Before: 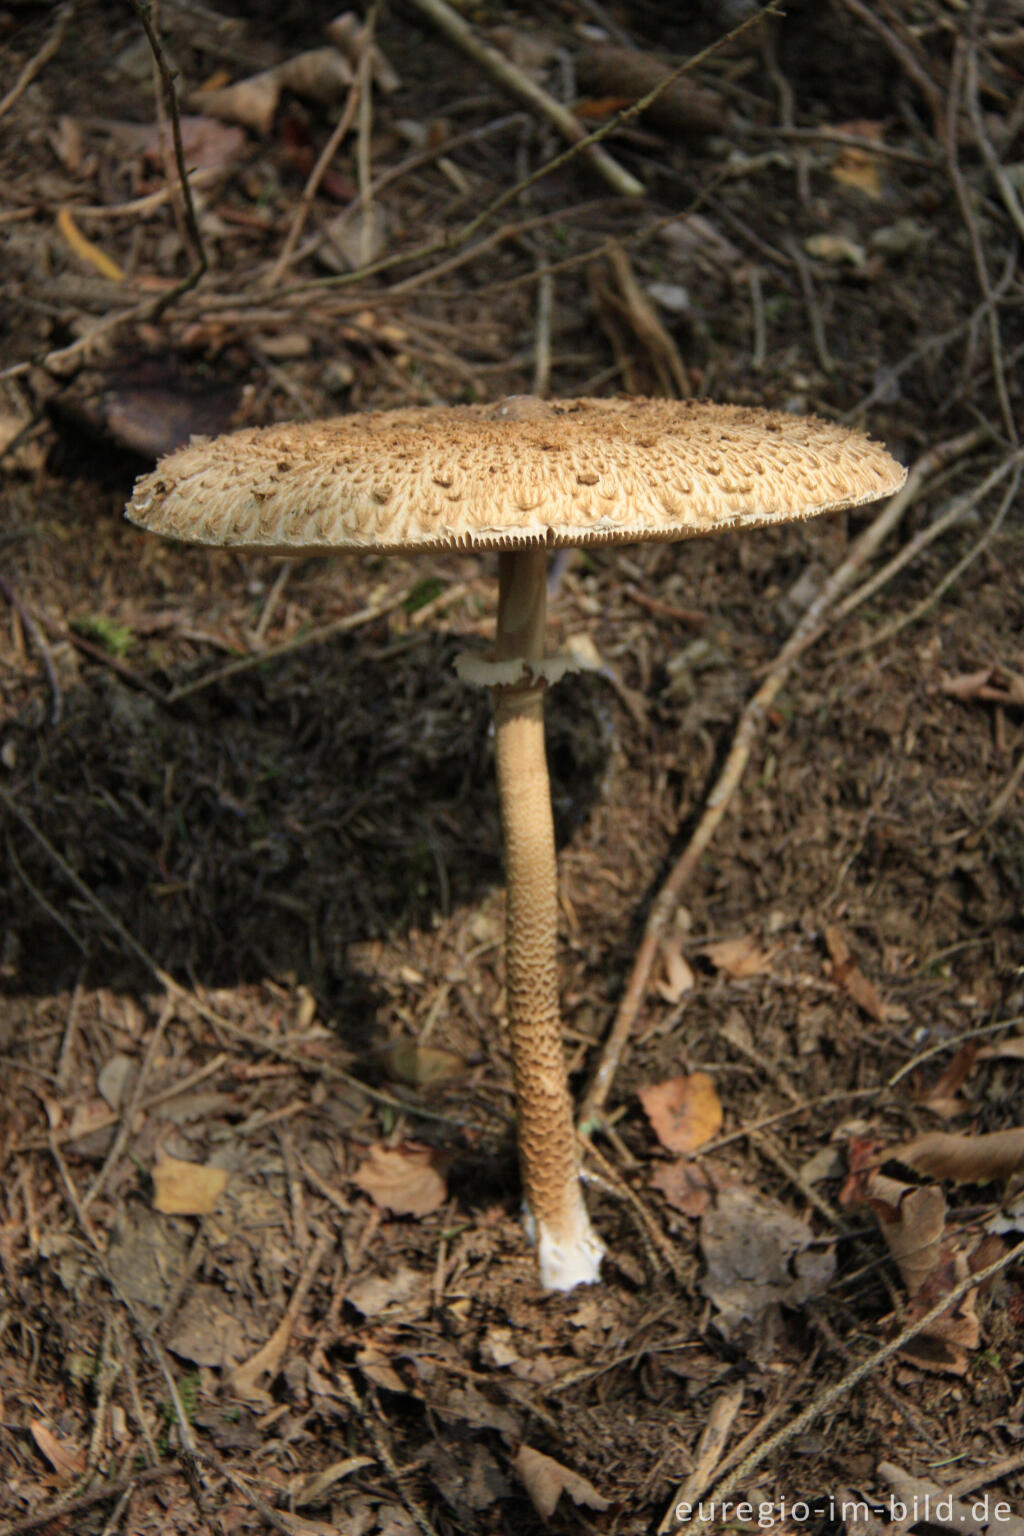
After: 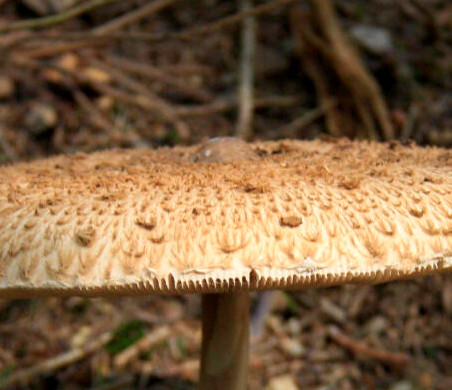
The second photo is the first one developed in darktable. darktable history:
crop: left 29.055%, top 16.834%, right 26.763%, bottom 57.73%
exposure: black level correction 0.001, compensate highlight preservation false
shadows and highlights: shadows -55.09, highlights 87.19, soften with gaussian
levels: levels [0, 0.492, 0.984]
